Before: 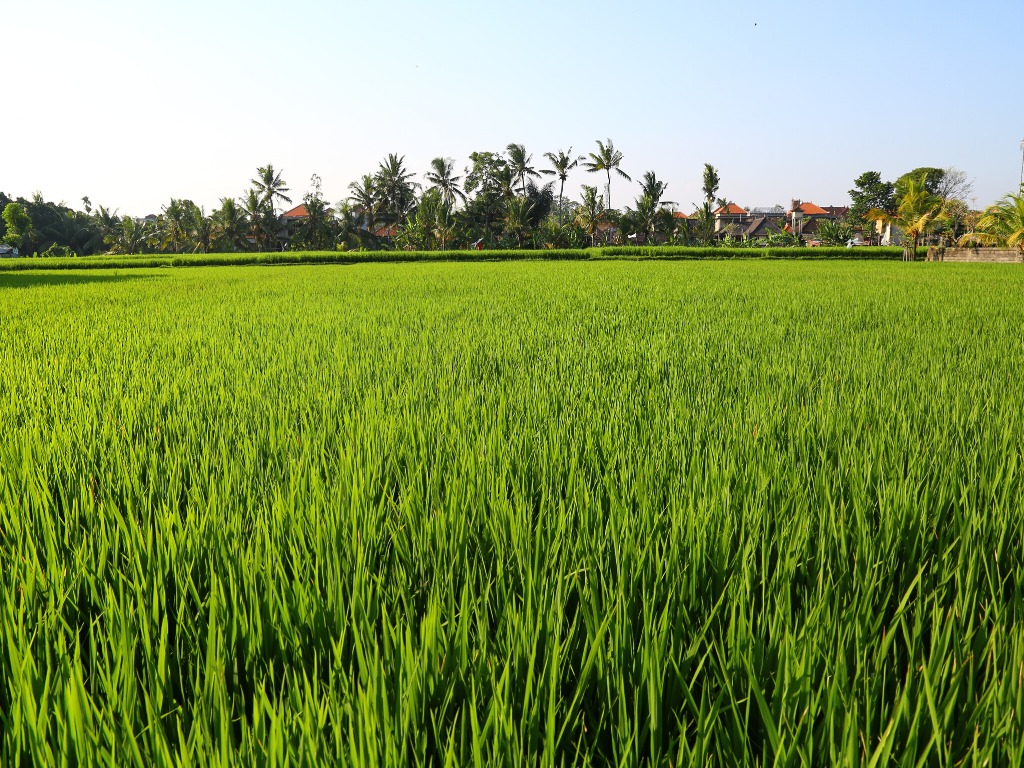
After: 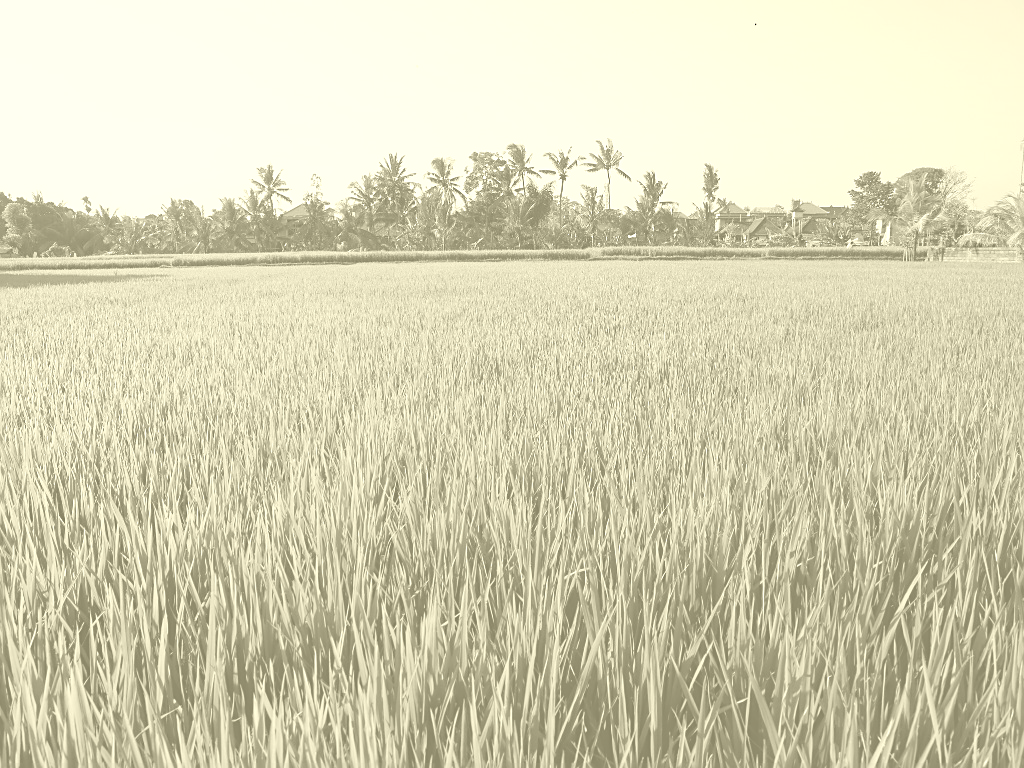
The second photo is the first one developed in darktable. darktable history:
haze removal: compatibility mode true, adaptive false
sharpen: radius 1.864, amount 0.398, threshold 1.271
colorize: hue 43.2°, saturation 40%, version 1
